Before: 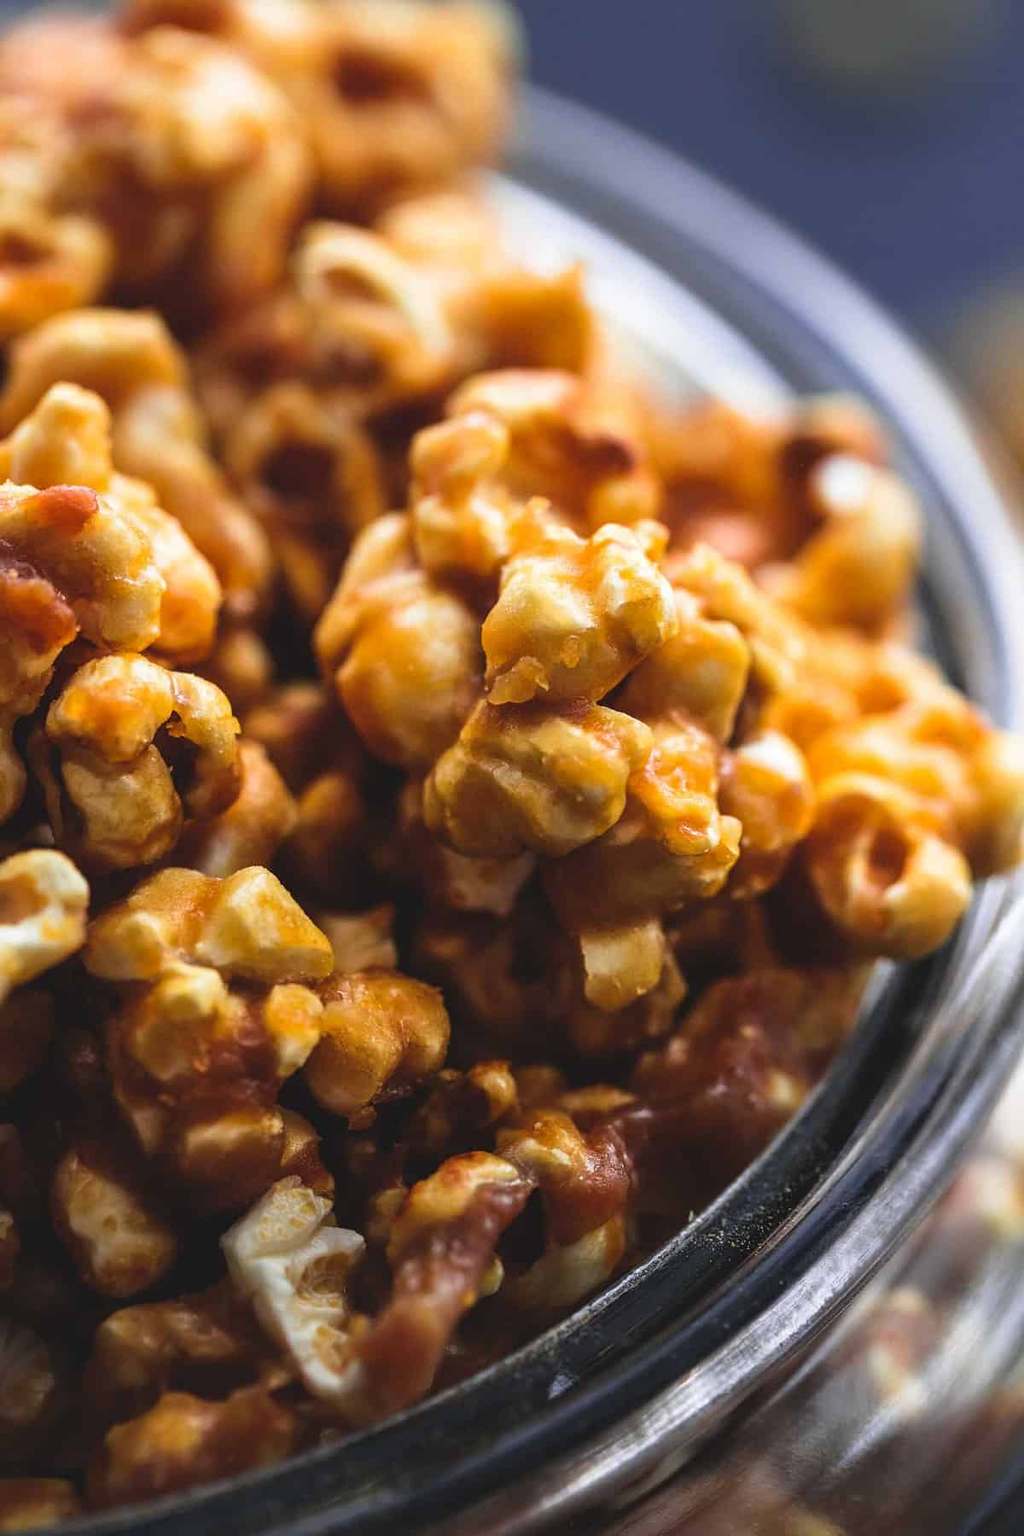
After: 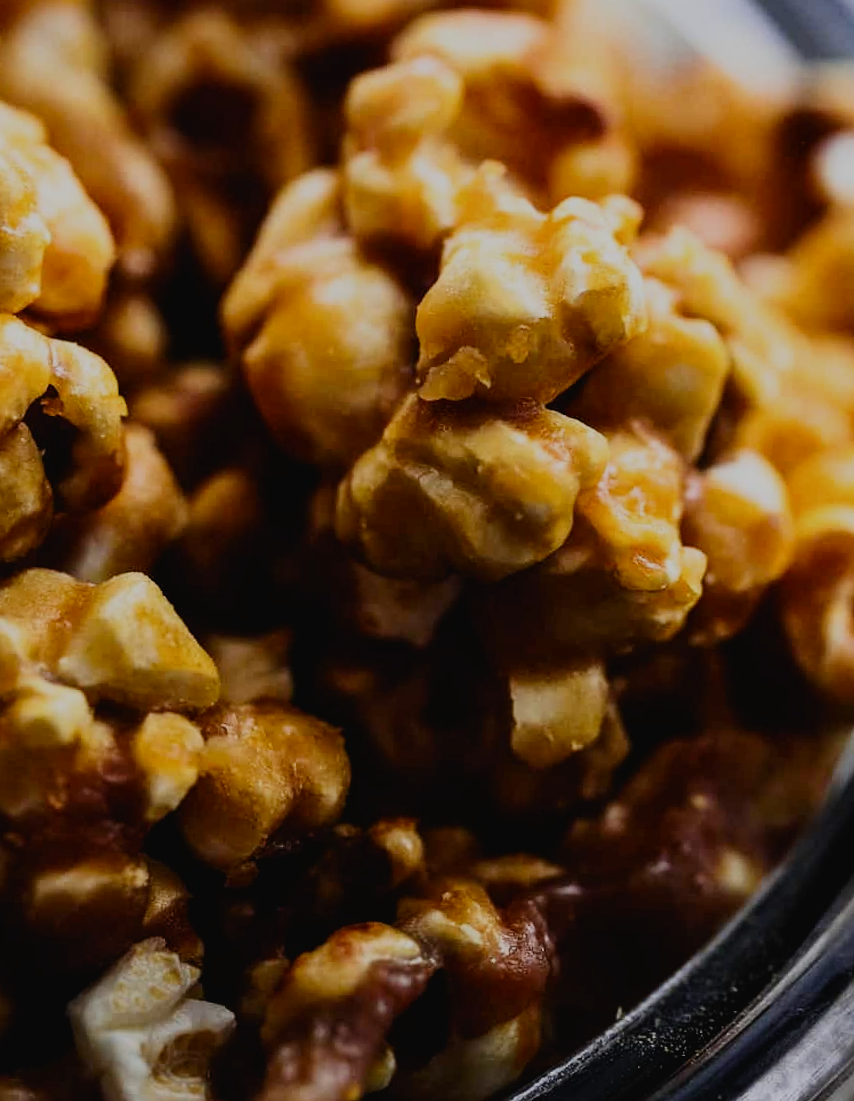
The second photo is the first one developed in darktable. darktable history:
exposure: exposure -0.968 EV, compensate exposure bias true, compensate highlight preservation false
filmic rgb: black relative exposure -7.65 EV, white relative exposure 4.56 EV, hardness 3.61, preserve chrominance no, color science v5 (2021)
crop and rotate: angle -3.53°, left 9.923%, top 21.225%, right 12.417%, bottom 12.025%
tone curve: curves: ch0 [(0, 0) (0.003, 0.019) (0.011, 0.022) (0.025, 0.029) (0.044, 0.041) (0.069, 0.06) (0.1, 0.09) (0.136, 0.123) (0.177, 0.163) (0.224, 0.206) (0.277, 0.268) (0.335, 0.35) (0.399, 0.436) (0.468, 0.526) (0.543, 0.624) (0.623, 0.713) (0.709, 0.779) (0.801, 0.845) (0.898, 0.912) (1, 1)], color space Lab, independent channels, preserve colors none
